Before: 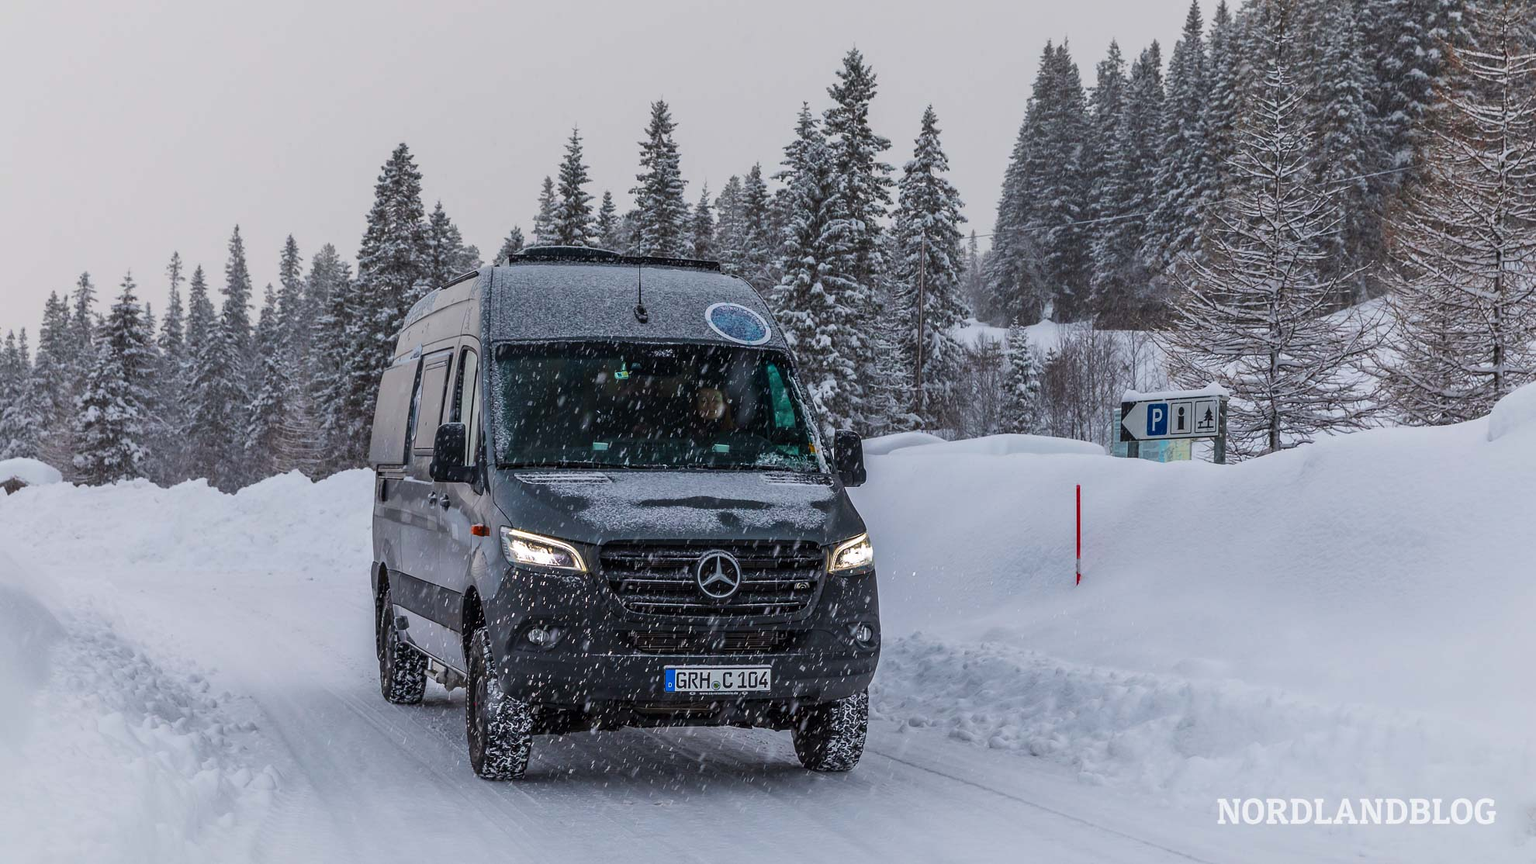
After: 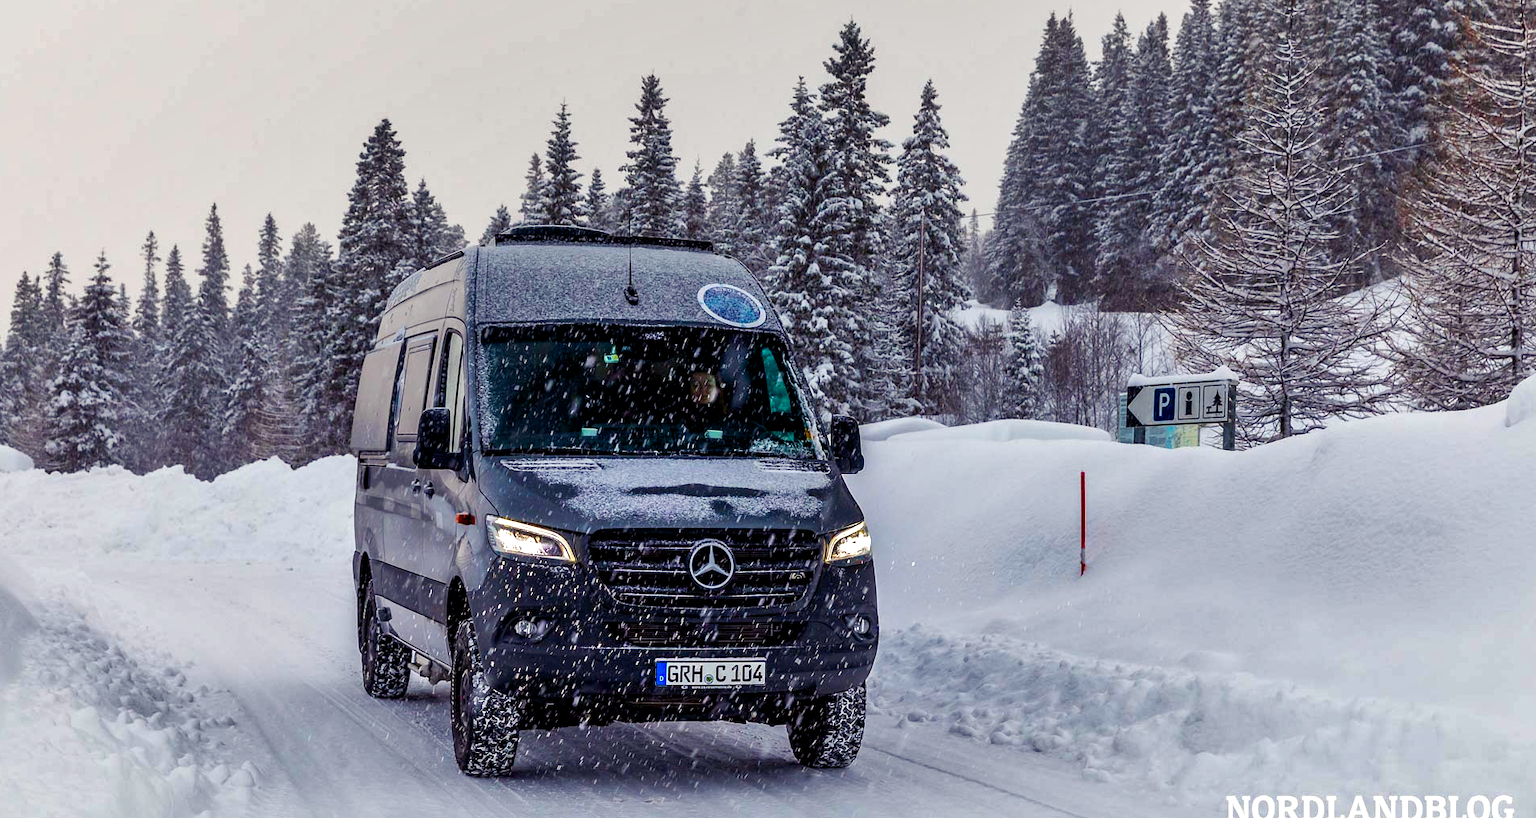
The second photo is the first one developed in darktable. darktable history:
crop: left 1.964%, top 3.251%, right 1.122%, bottom 4.933%
color balance rgb: shadows lift › luminance -21.66%, shadows lift › chroma 6.57%, shadows lift › hue 270°, power › chroma 0.68%, power › hue 60°, highlights gain › luminance 6.08%, highlights gain › chroma 1.33%, highlights gain › hue 90°, global offset › luminance -0.87%, perceptual saturation grading › global saturation 26.86%, perceptual saturation grading › highlights -28.39%, perceptual saturation grading › mid-tones 15.22%, perceptual saturation grading › shadows 33.98%, perceptual brilliance grading › highlights 10%, perceptual brilliance grading › mid-tones 5%
shadows and highlights: soften with gaussian
